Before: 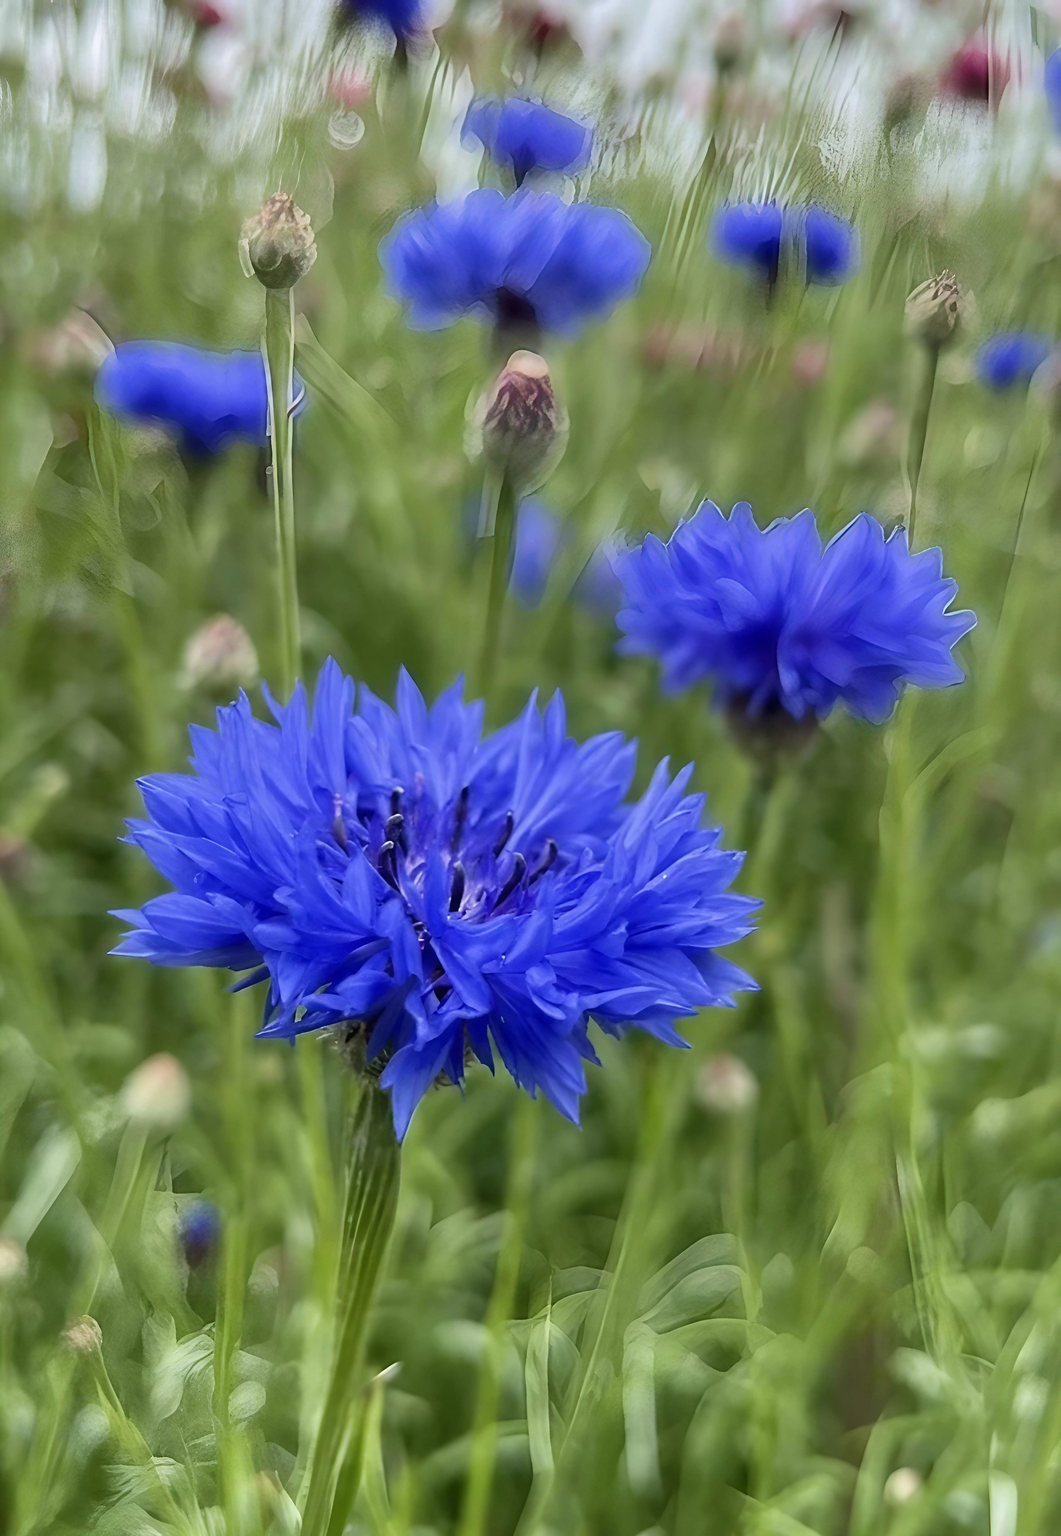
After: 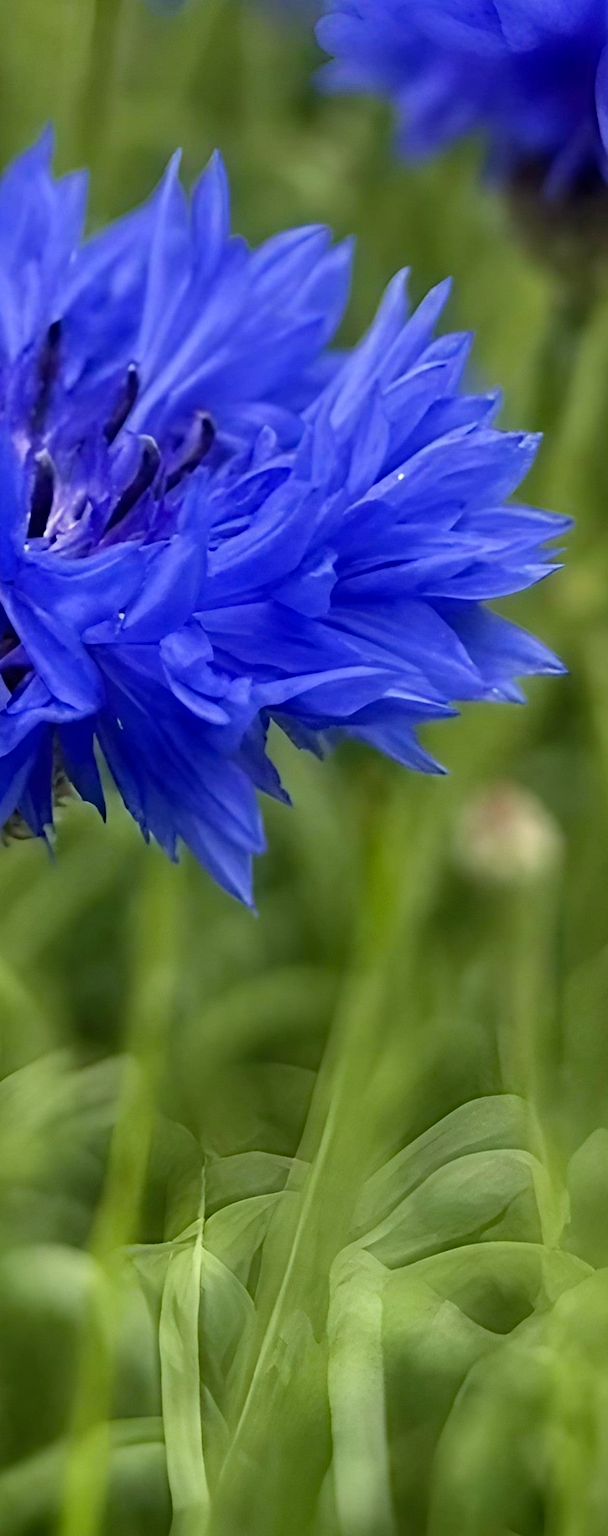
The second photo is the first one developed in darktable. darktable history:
crop: left 40.878%, top 39.176%, right 25.993%, bottom 3.081%
haze removal: strength 0.29, distance 0.25, compatibility mode true, adaptive false
